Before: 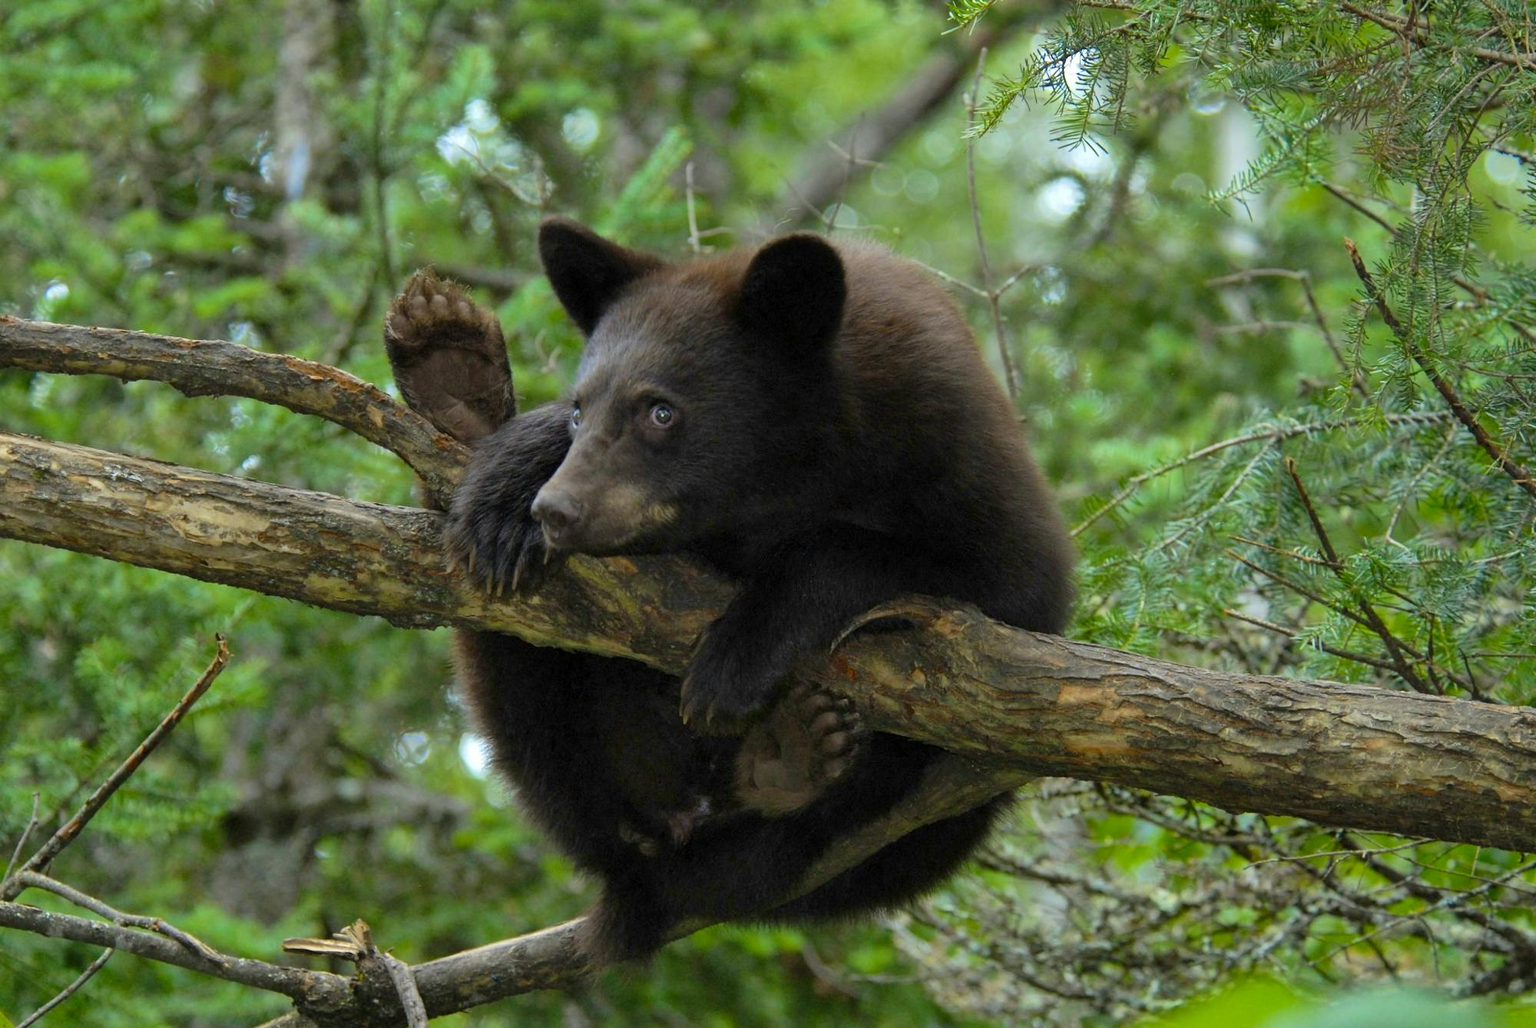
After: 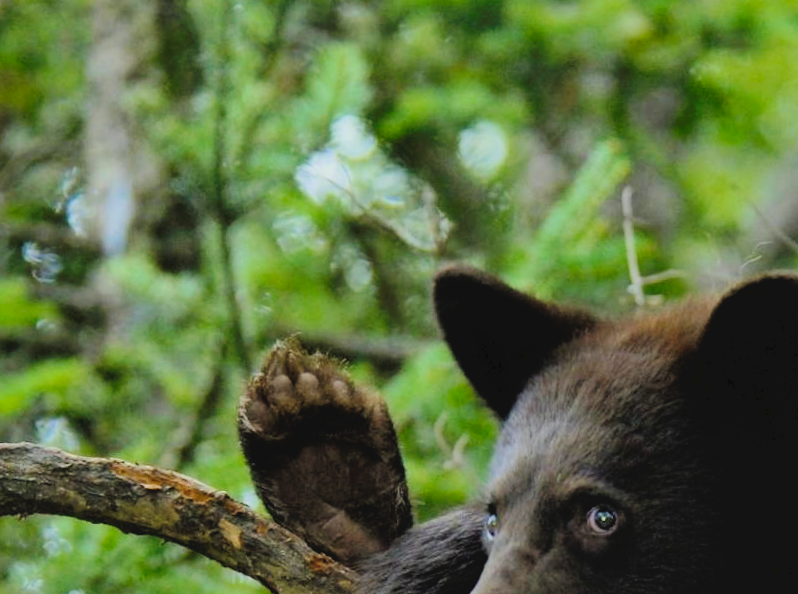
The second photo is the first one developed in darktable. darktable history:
tone curve: curves: ch0 [(0, 0) (0.003, 0.031) (0.011, 0.033) (0.025, 0.036) (0.044, 0.045) (0.069, 0.06) (0.1, 0.079) (0.136, 0.109) (0.177, 0.15) (0.224, 0.192) (0.277, 0.262) (0.335, 0.347) (0.399, 0.433) (0.468, 0.528) (0.543, 0.624) (0.623, 0.705) (0.709, 0.788) (0.801, 0.865) (0.898, 0.933) (1, 1)], preserve colors none
filmic rgb: black relative exposure -11.88 EV, white relative exposure 5.43 EV, threshold 3 EV, hardness 4.49, latitude 50%, contrast 1.14, color science v5 (2021), contrast in shadows safe, contrast in highlights safe, enable highlight reconstruction true
crop and rotate: left 10.817%, top 0.062%, right 47.194%, bottom 53.626%
shadows and highlights: on, module defaults
rotate and perspective: rotation -2.12°, lens shift (vertical) 0.009, lens shift (horizontal) -0.008, automatic cropping original format, crop left 0.036, crop right 0.964, crop top 0.05, crop bottom 0.959
